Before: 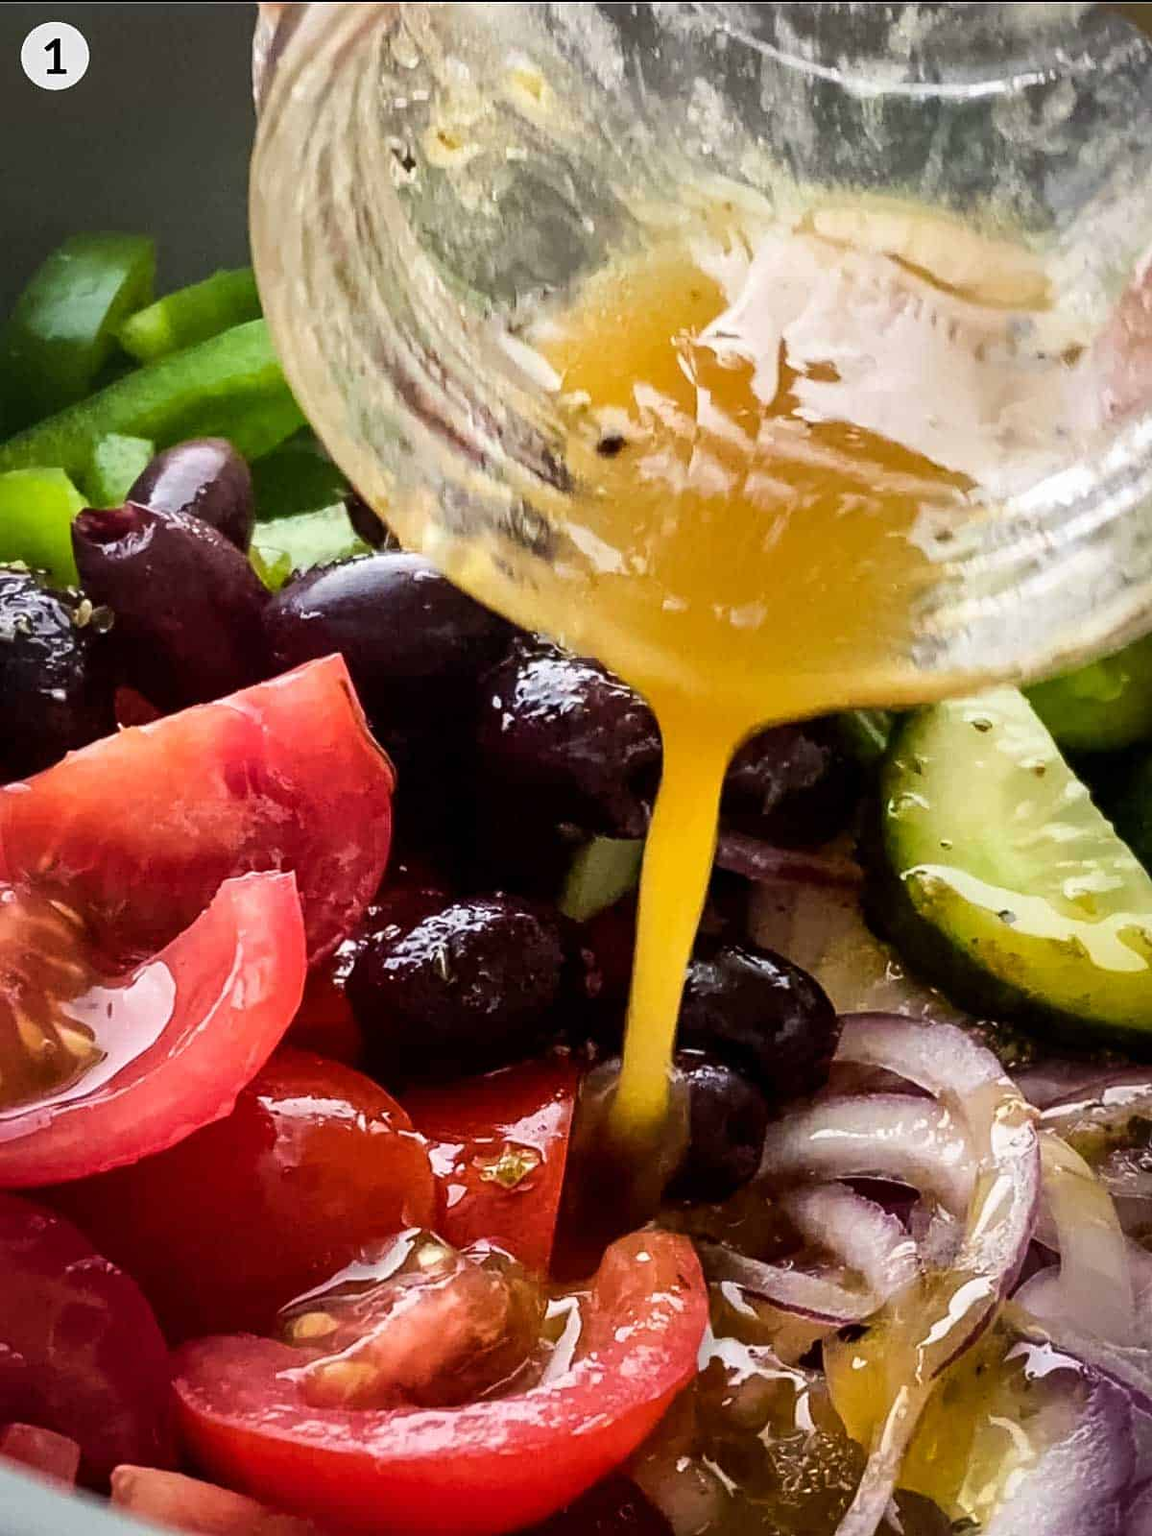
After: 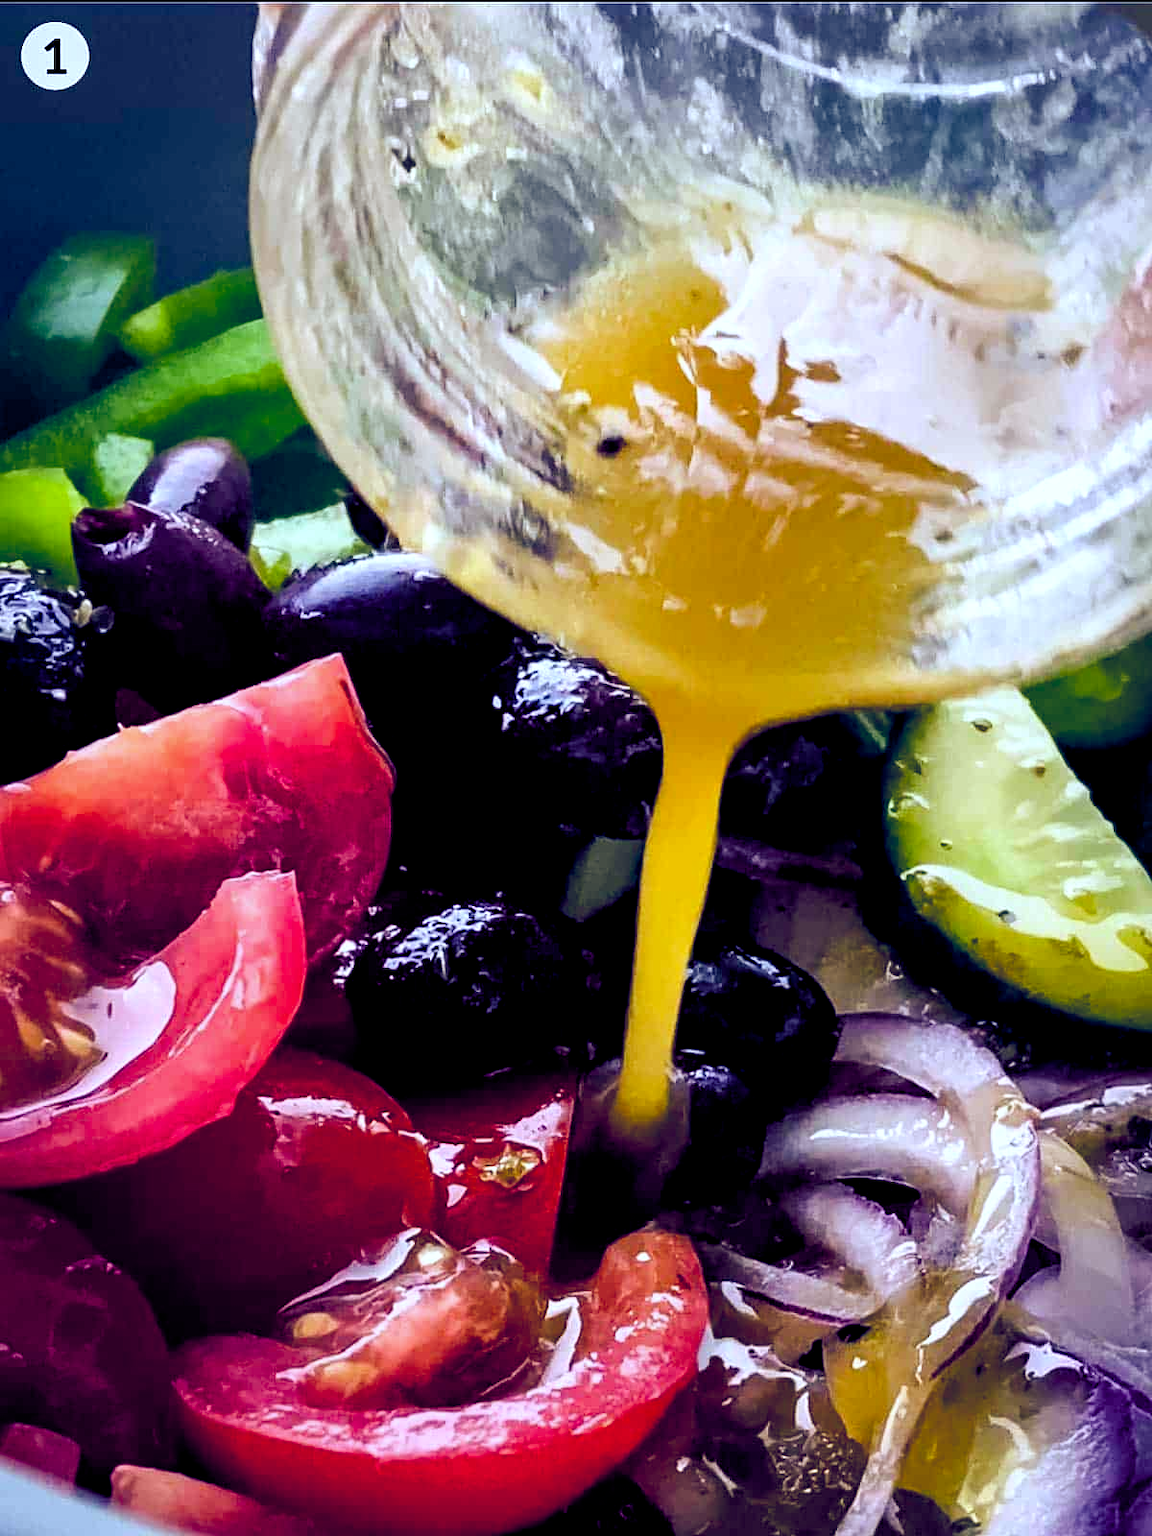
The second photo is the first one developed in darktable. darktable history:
white balance: red 0.931, blue 1.11
color balance rgb: shadows lift › luminance -41.13%, shadows lift › chroma 14.13%, shadows lift › hue 260°, power › luminance -3.76%, power › chroma 0.56%, power › hue 40.37°, highlights gain › luminance 16.81%, highlights gain › chroma 2.94%, highlights gain › hue 260°, global offset › luminance -0.29%, global offset › chroma 0.31%, global offset › hue 260°, perceptual saturation grading › global saturation 20%, perceptual saturation grading › highlights -13.92%, perceptual saturation grading › shadows 50%
